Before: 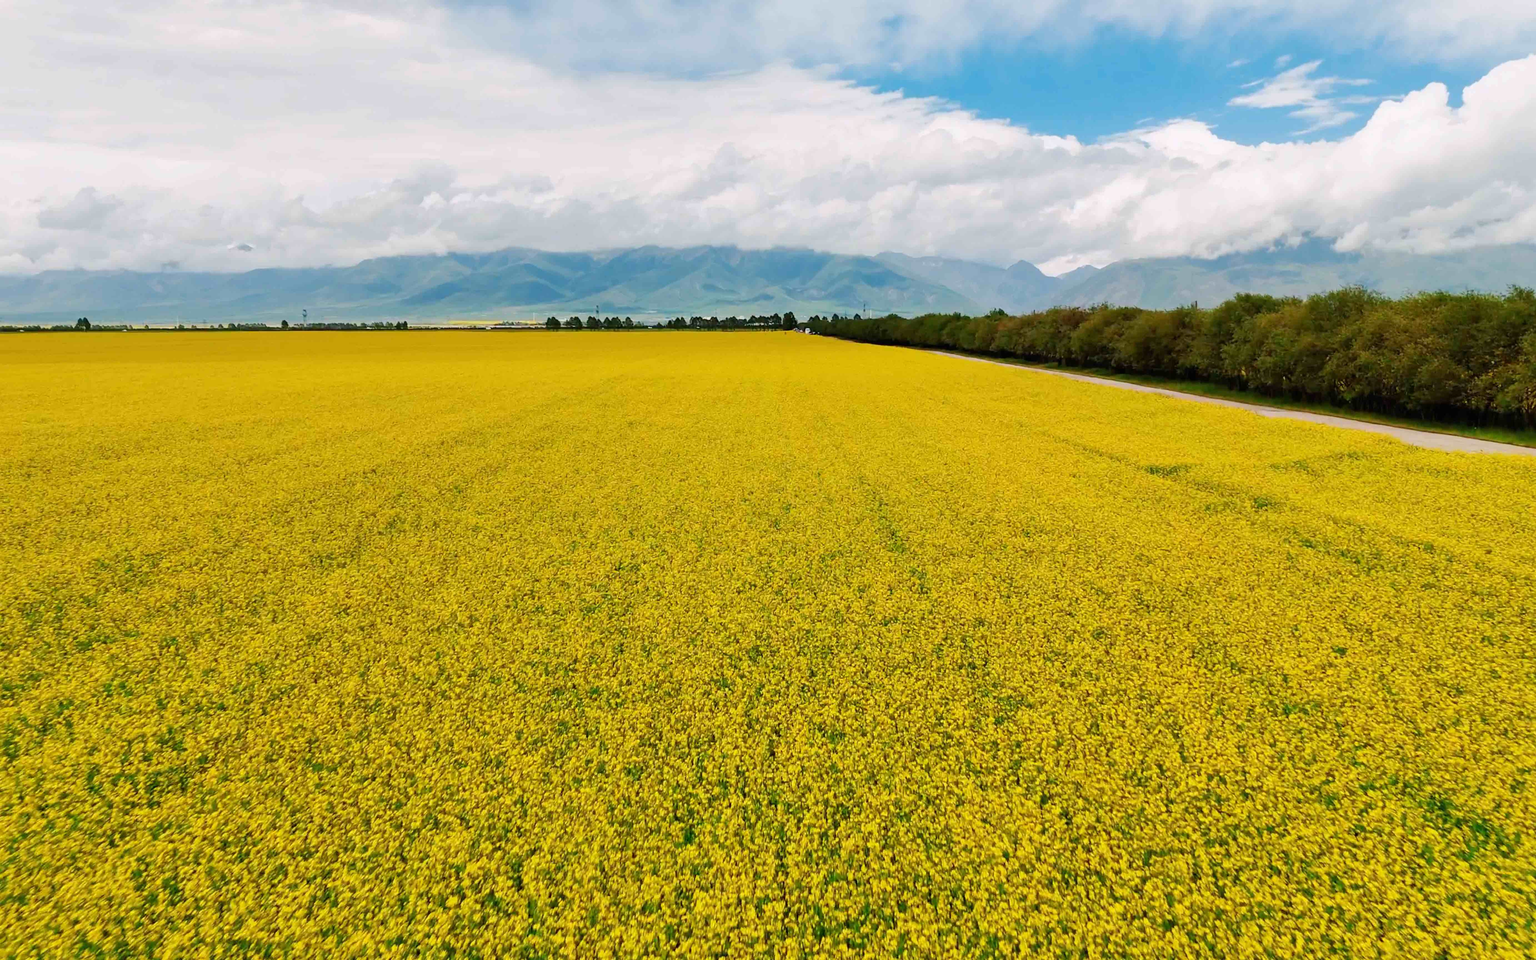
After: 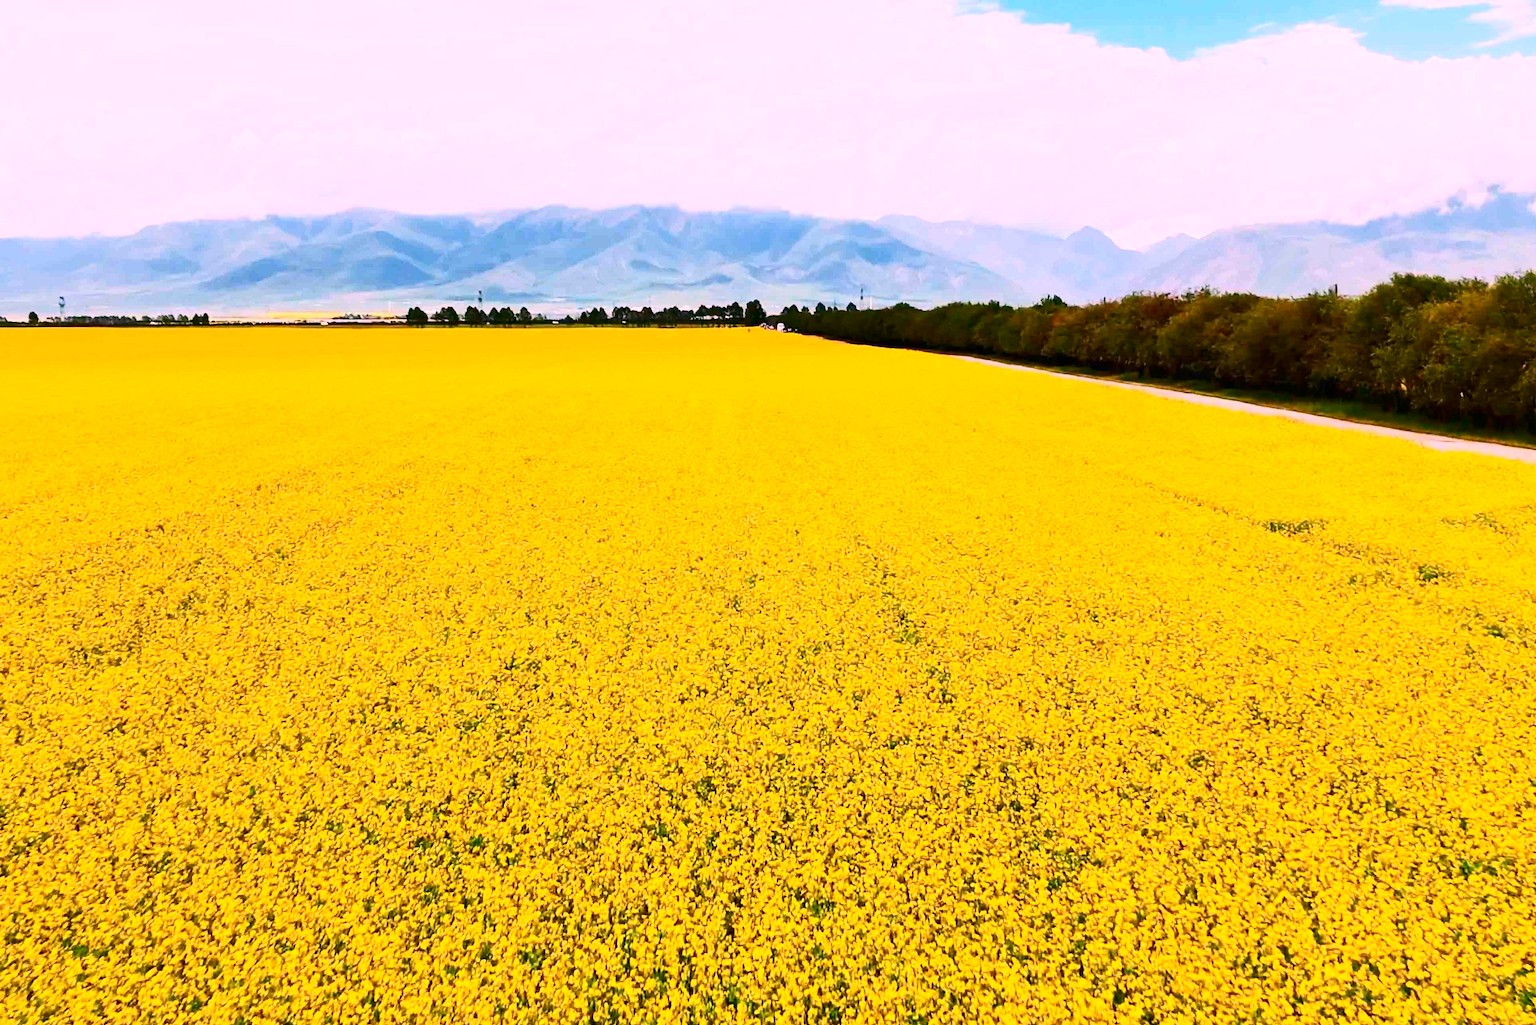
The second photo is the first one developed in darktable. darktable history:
crop and rotate: left 17.046%, top 10.659%, right 12.989%, bottom 14.553%
contrast brightness saturation: contrast 0.4, brightness 0.1, saturation 0.21
white balance: red 1.188, blue 1.11
